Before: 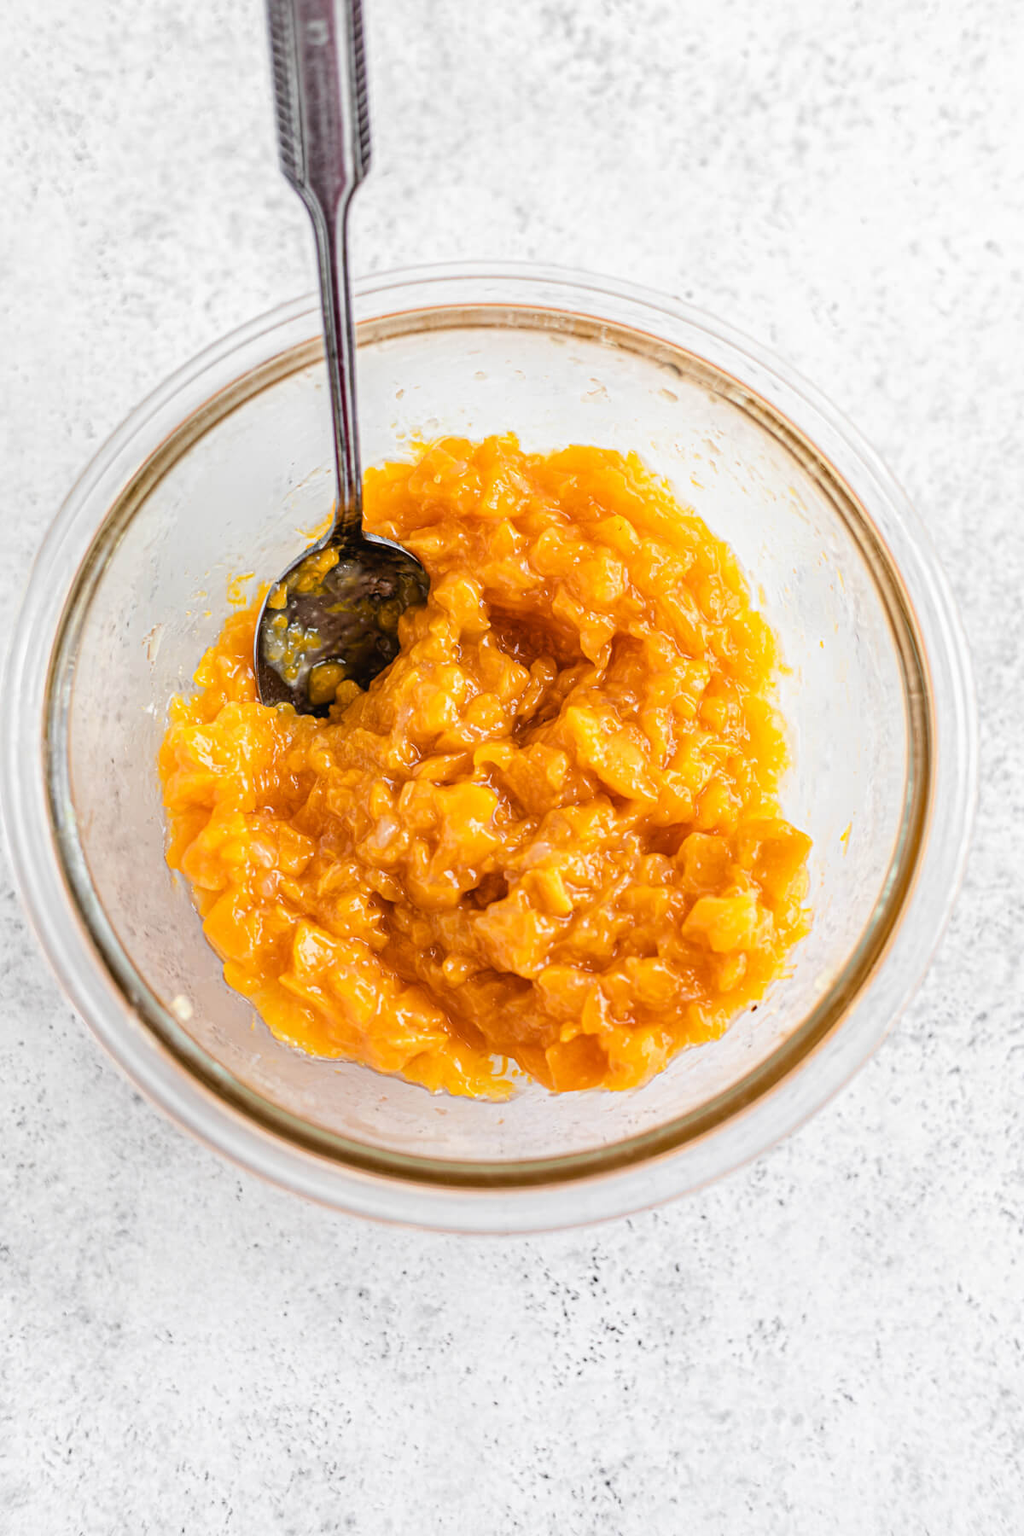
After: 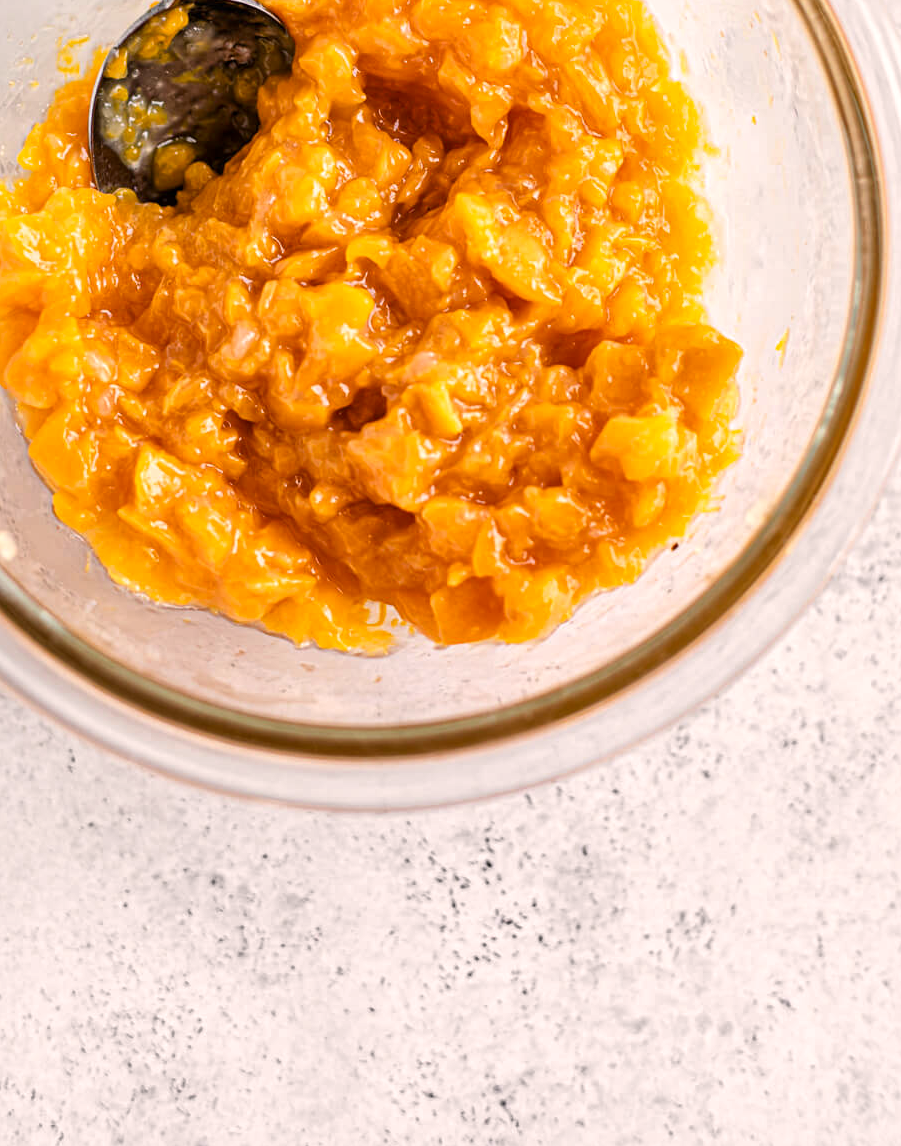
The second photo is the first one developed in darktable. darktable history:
crop and rotate: left 17.445%, top 35.285%, right 7.467%, bottom 1.04%
local contrast: mode bilateral grid, contrast 20, coarseness 50, detail 141%, midtone range 0.2
color correction: highlights a* 6.01, highlights b* 4.88
